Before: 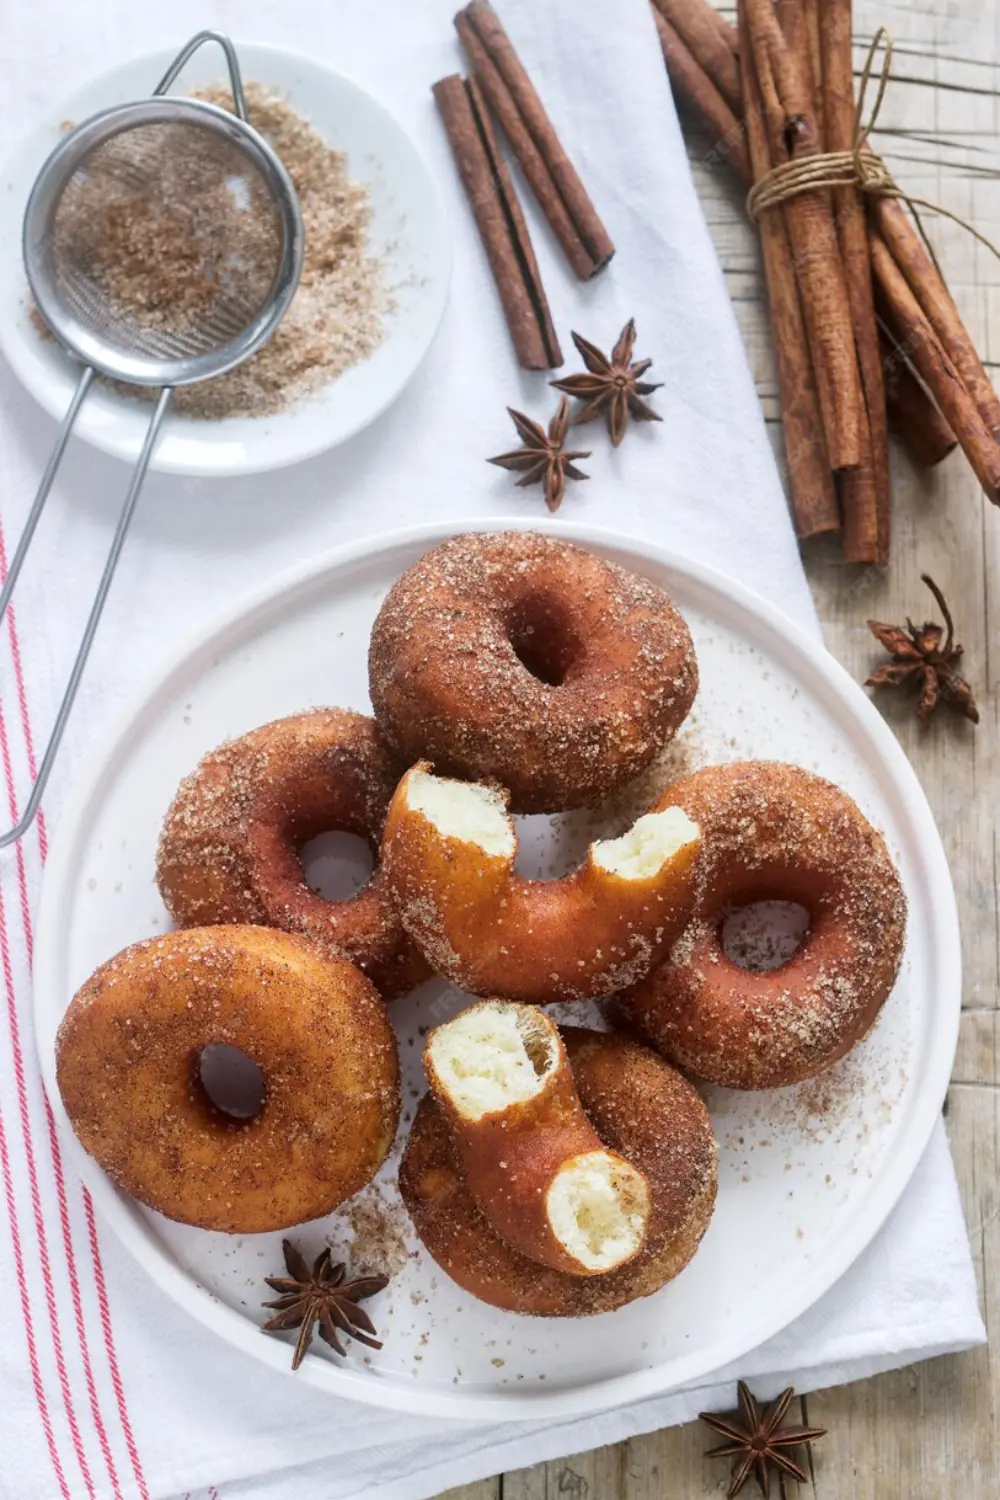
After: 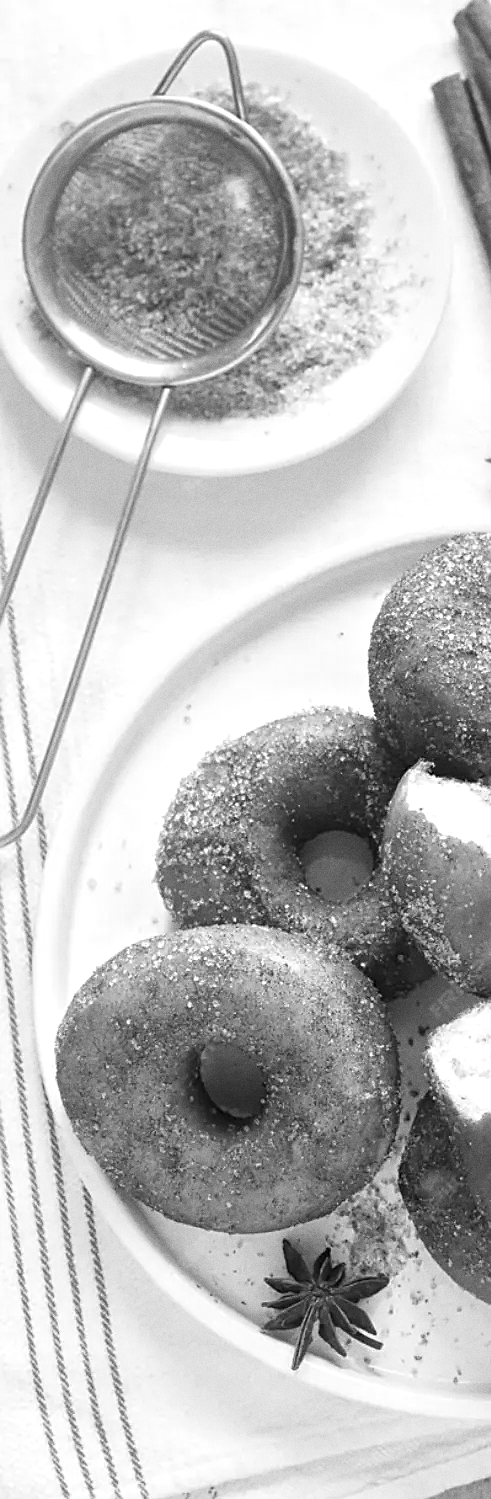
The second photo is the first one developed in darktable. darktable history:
crop and rotate: left 0%, top 0%, right 50.845%
sharpen: on, module defaults
exposure: exposure 0.6 EV, compensate highlight preservation false
monochrome: a 26.22, b 42.67, size 0.8
grain: on, module defaults
